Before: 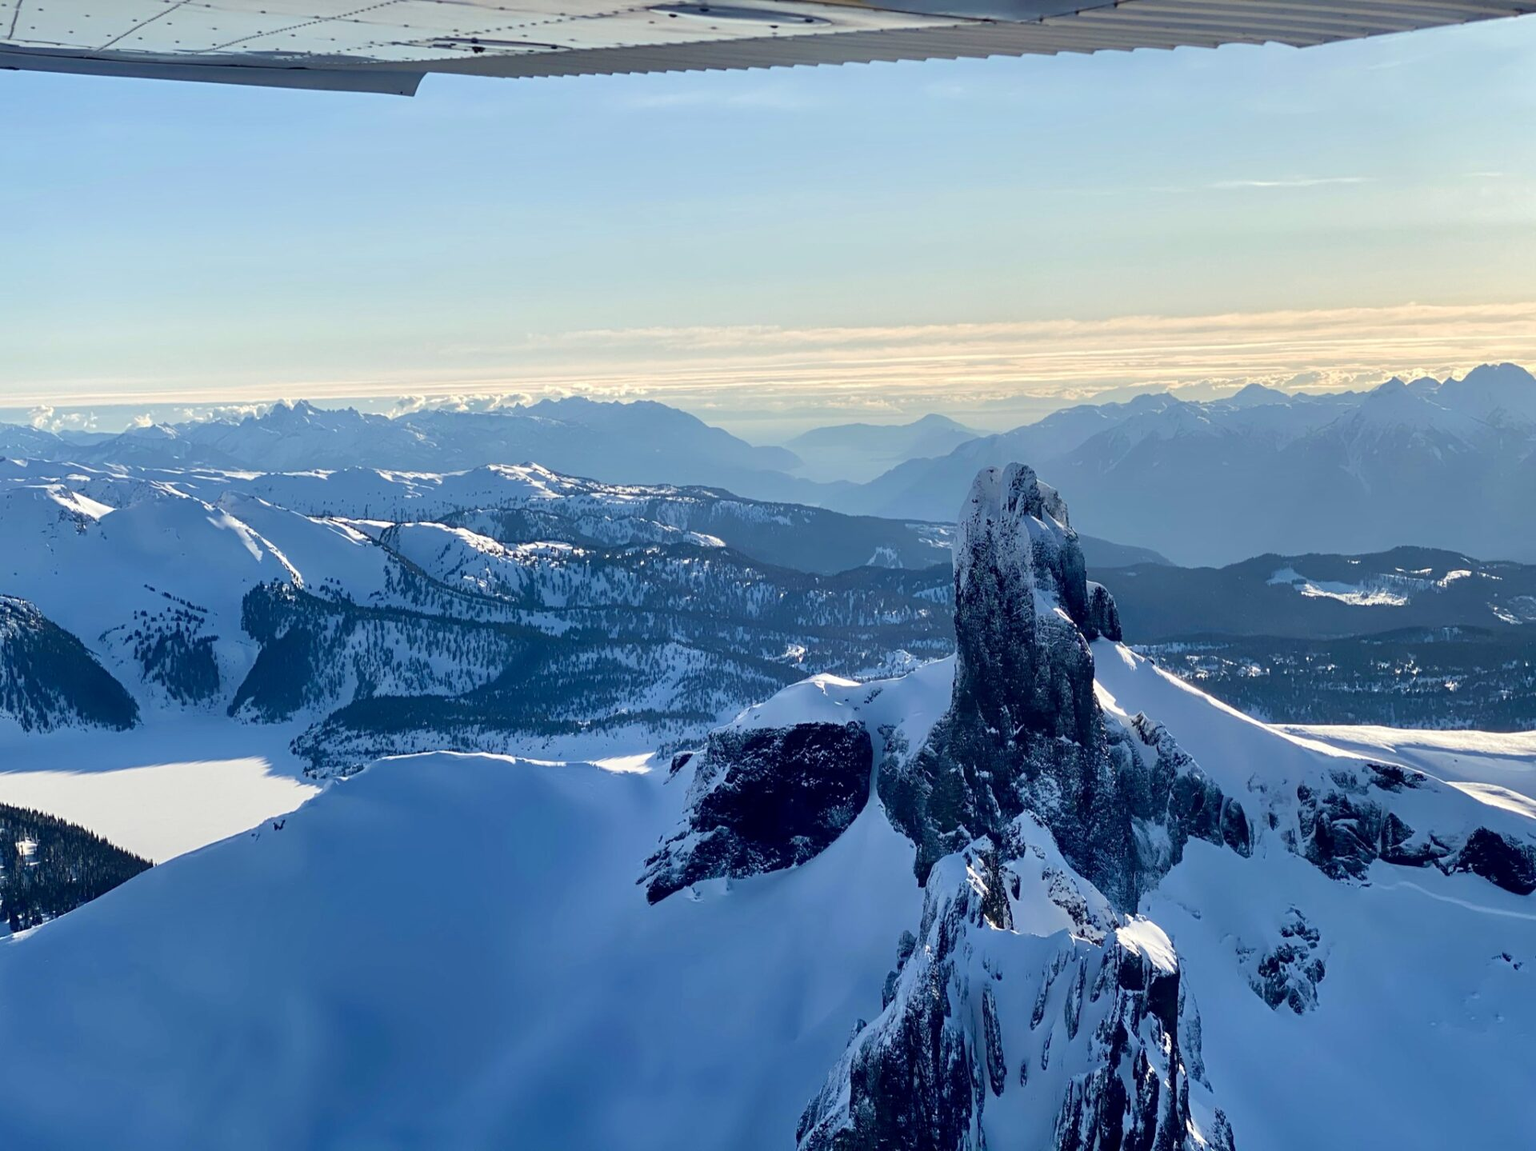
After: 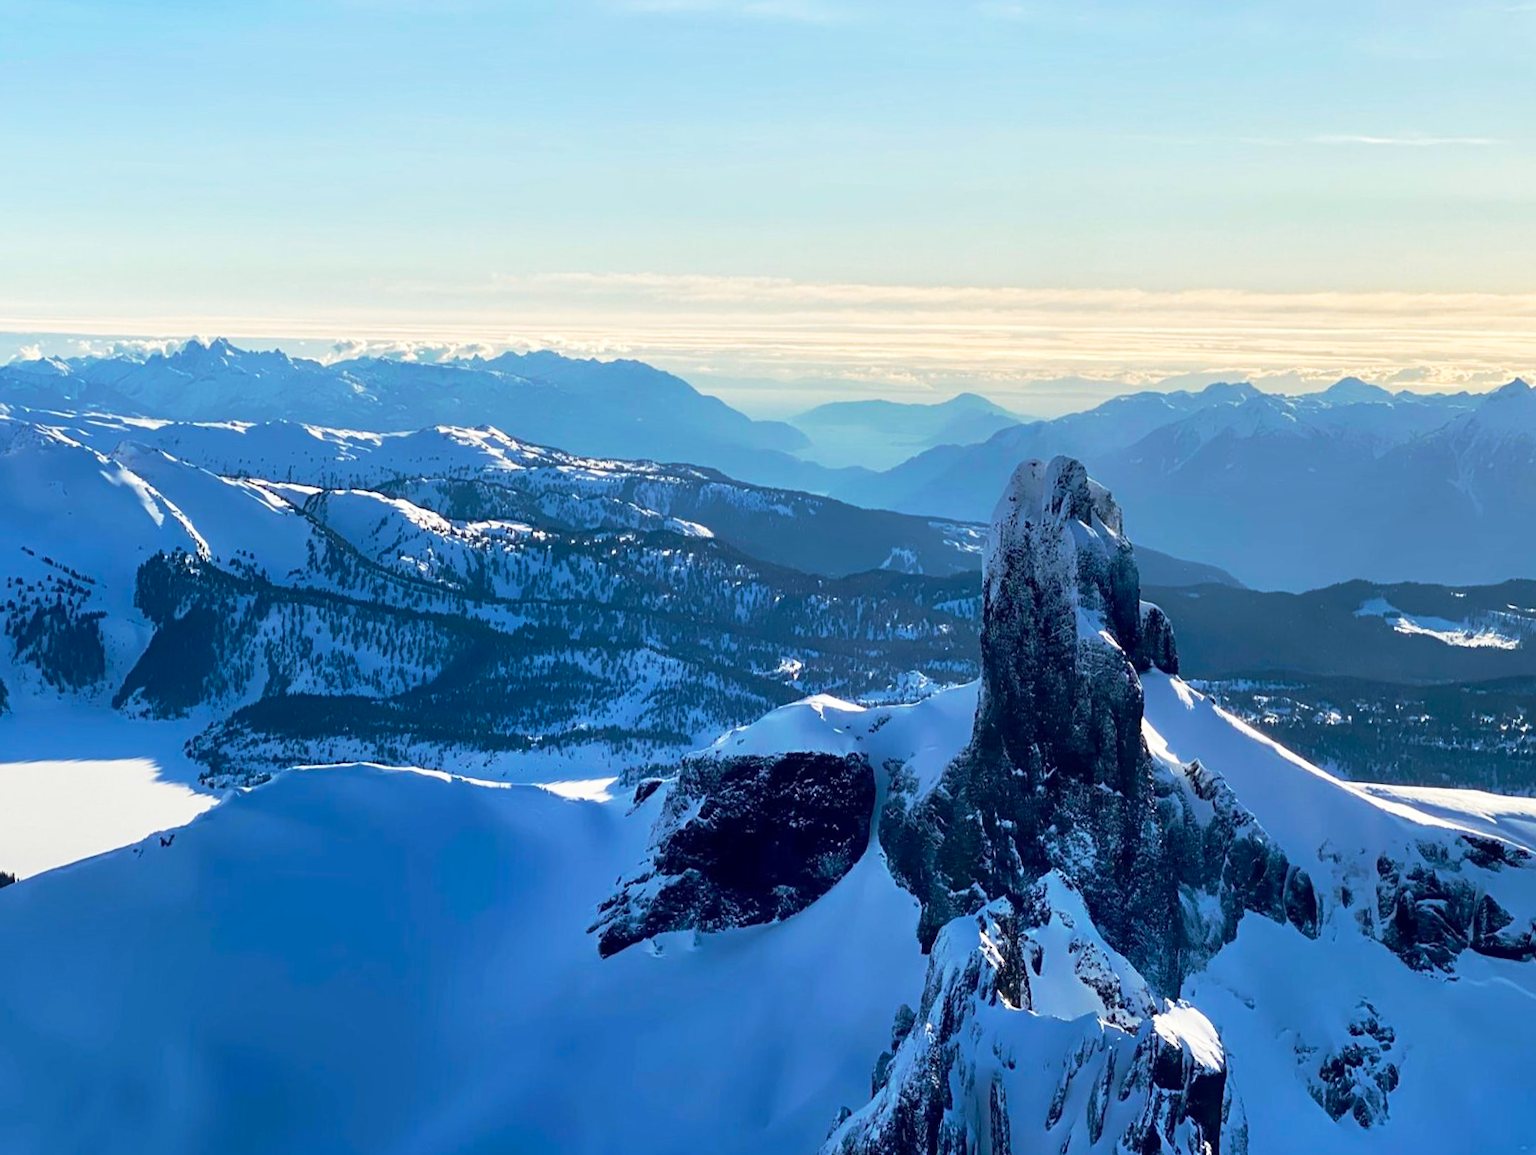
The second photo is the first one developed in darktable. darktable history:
base curve: curves: ch0 [(0, 0) (0.257, 0.25) (0.482, 0.586) (0.757, 0.871) (1, 1)], preserve colors none
exposure: exposure -0.002 EV, compensate highlight preservation false
crop and rotate: angle -2.98°, left 5.418%, top 5.16%, right 4.674%, bottom 4.566%
